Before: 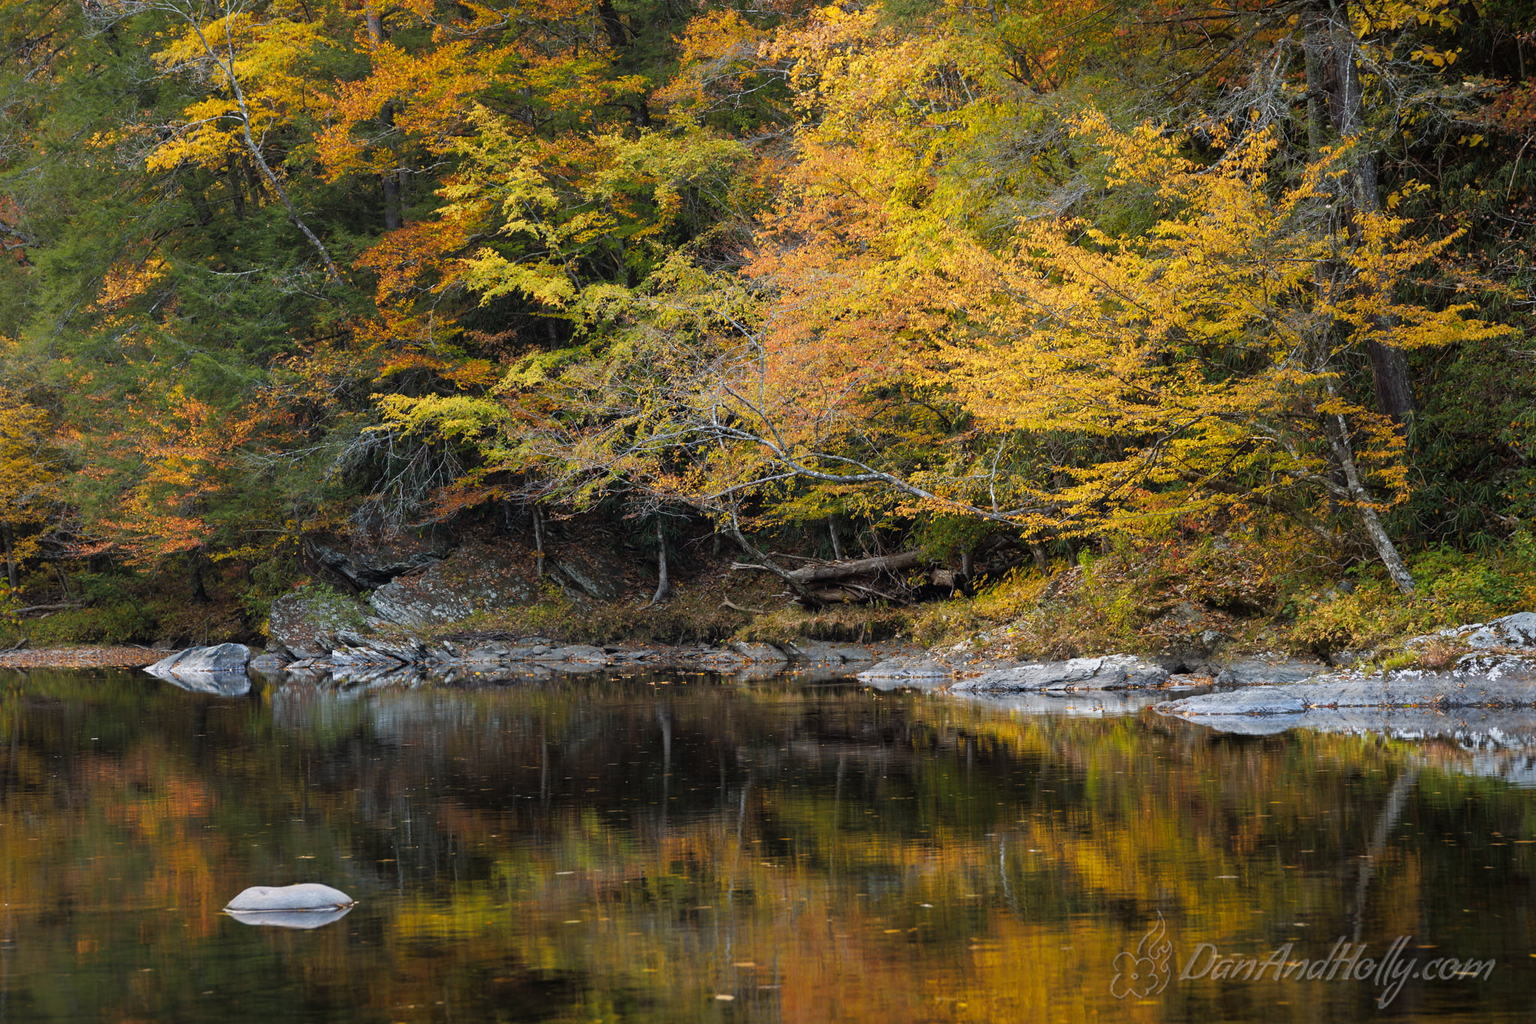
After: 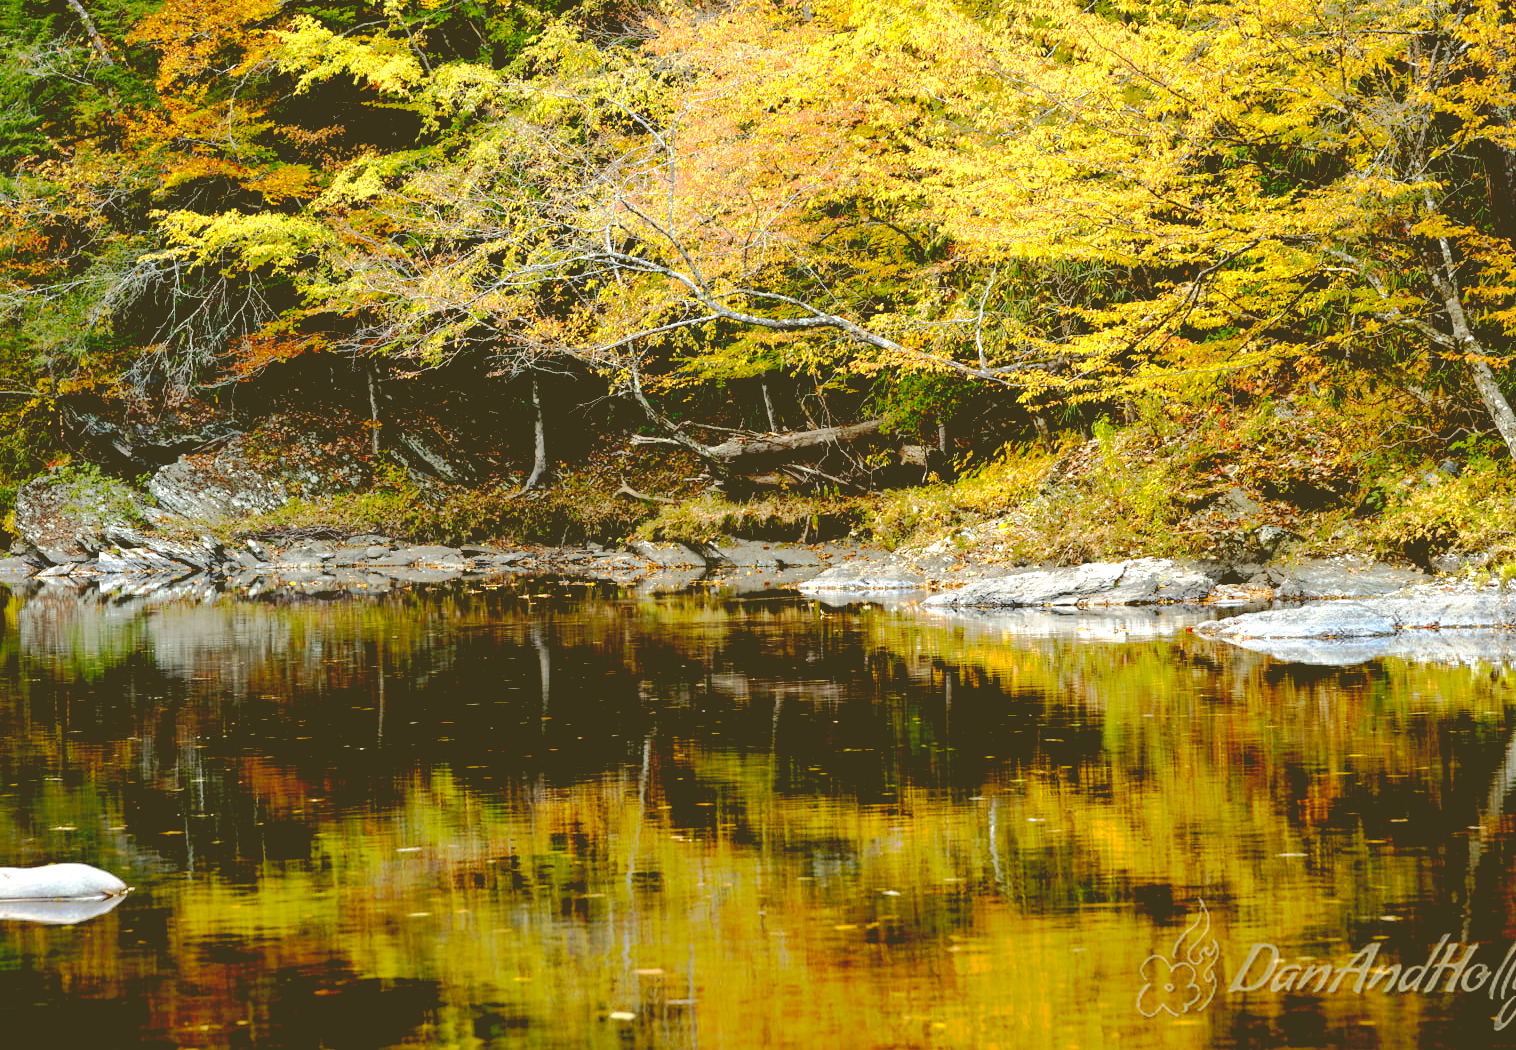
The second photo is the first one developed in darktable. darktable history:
crop: left 16.821%, top 23.081%, right 9.124%
contrast brightness saturation: contrast -0.093, saturation -0.095
exposure: black level correction 0, exposure 1.096 EV, compensate highlight preservation false
base curve: curves: ch0 [(0.065, 0.026) (0.236, 0.358) (0.53, 0.546) (0.777, 0.841) (0.924, 0.992)], preserve colors none
color correction: highlights a* -1.22, highlights b* 10.61, shadows a* 0.255, shadows b* 19.21
